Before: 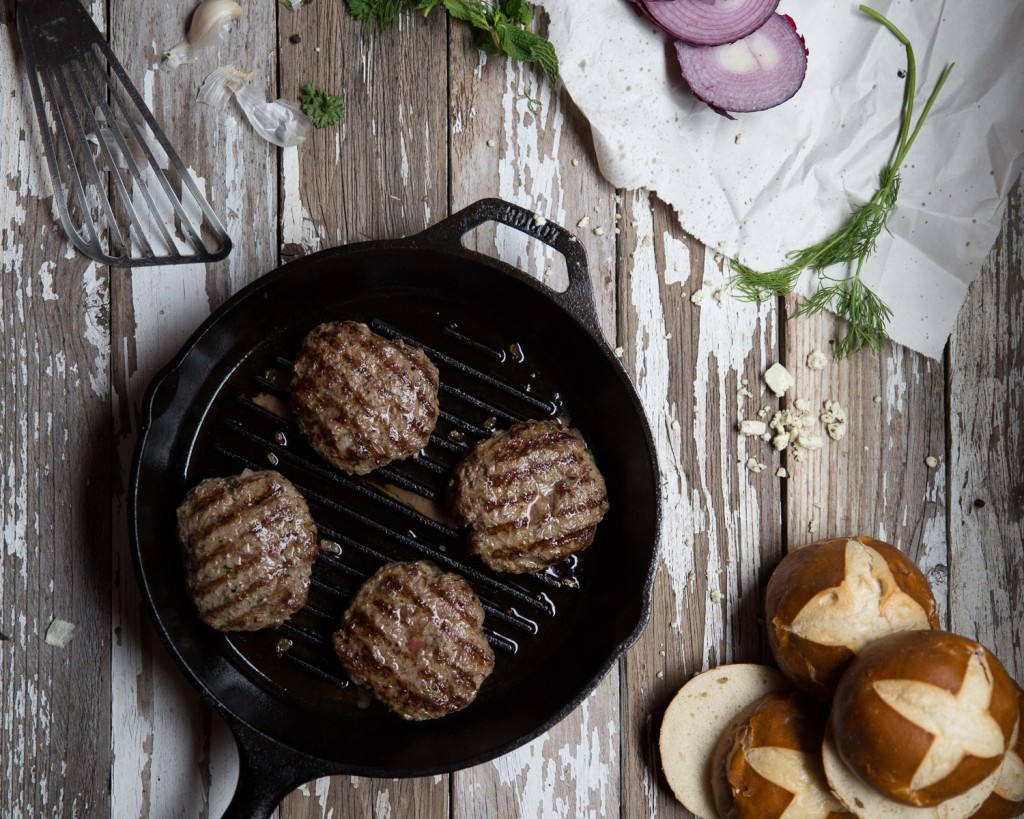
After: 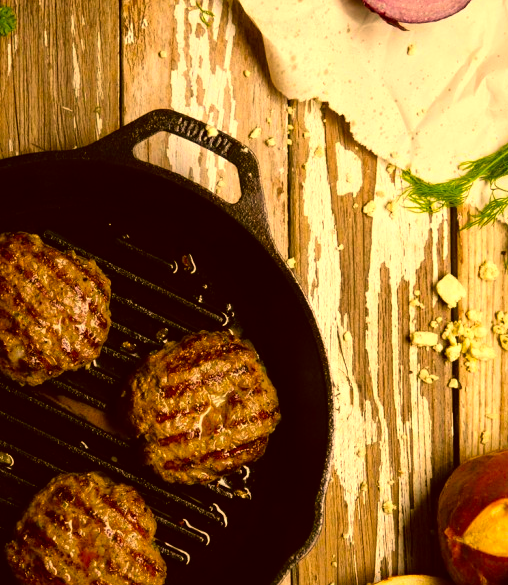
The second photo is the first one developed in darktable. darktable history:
crop: left 32.047%, top 10.985%, right 18.339%, bottom 17.556%
color correction: highlights a* 10.78, highlights b* 29.8, shadows a* 2.68, shadows b* 17.22, saturation 1.74
tone equalizer: -8 EV -0.378 EV, -7 EV -0.368 EV, -6 EV -0.345 EV, -5 EV -0.237 EV, -3 EV 0.252 EV, -2 EV 0.346 EV, -1 EV 0.37 EV, +0 EV 0.407 EV, smoothing 1
